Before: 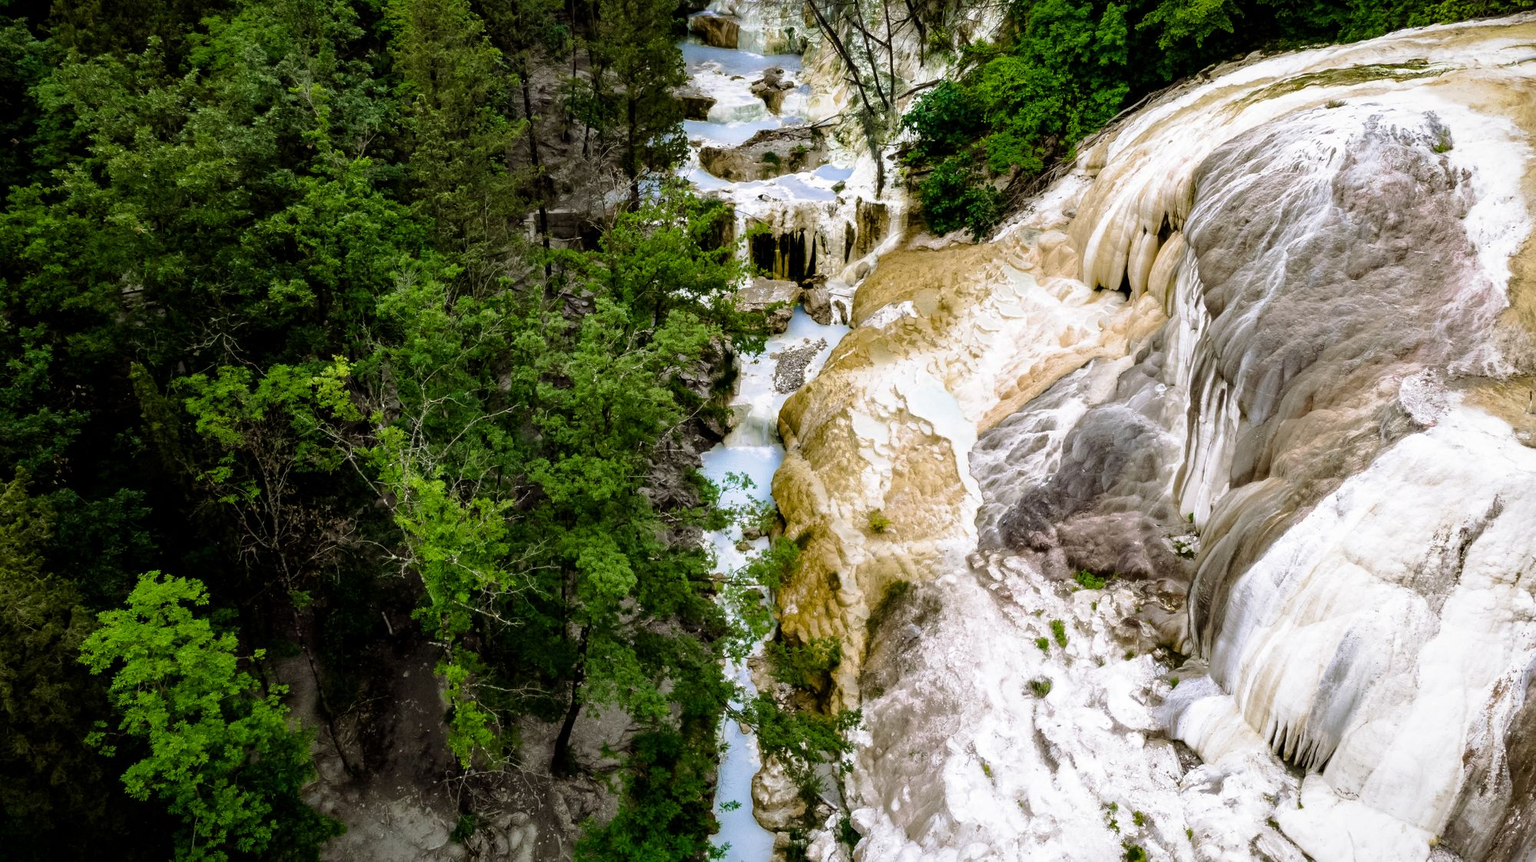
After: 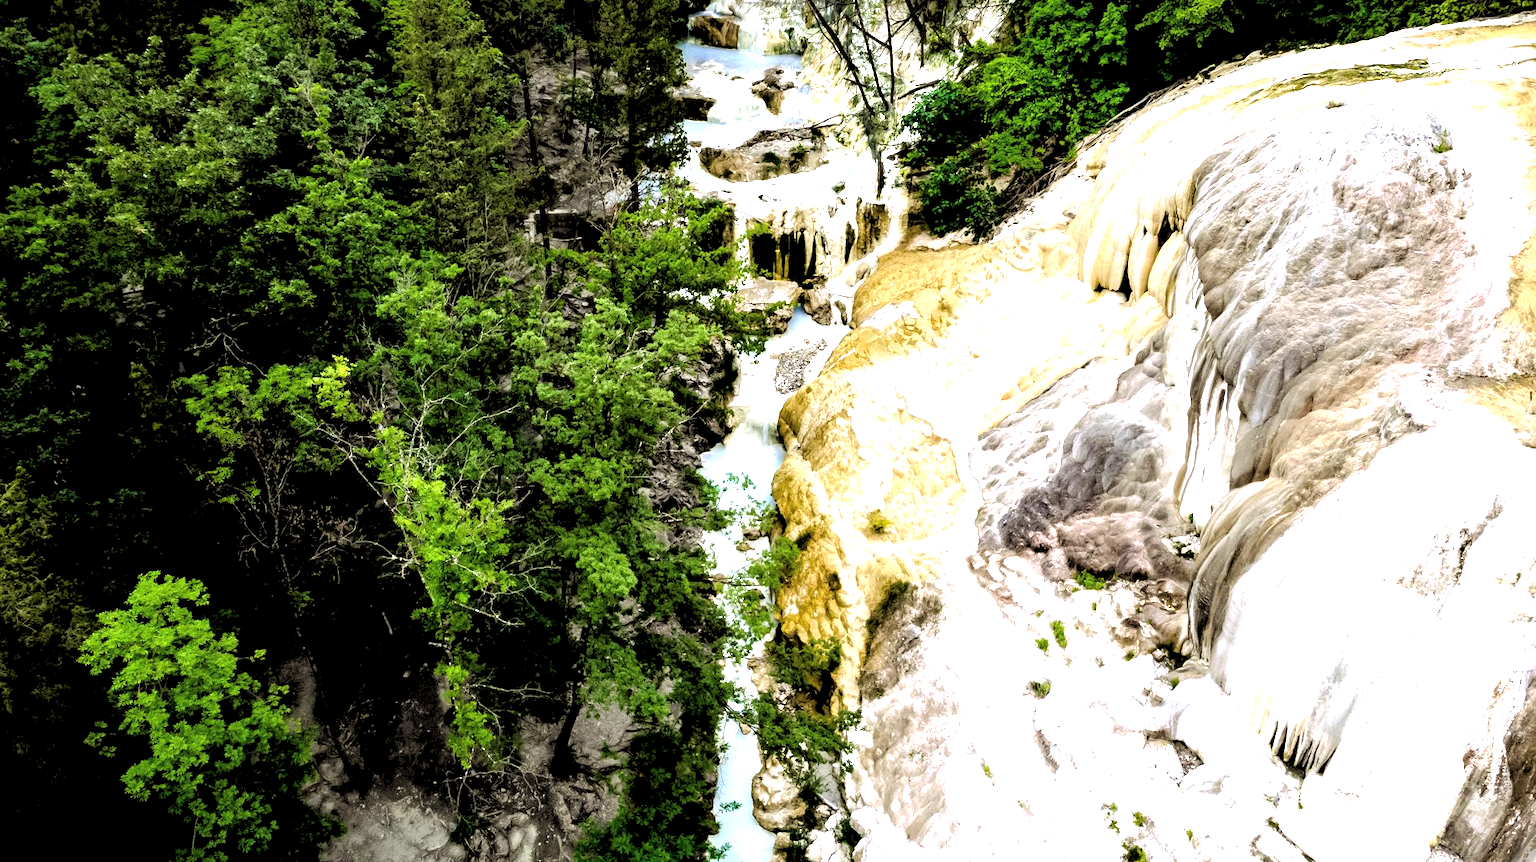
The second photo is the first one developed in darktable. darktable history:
exposure: black level correction -0.002, exposure 1.115 EV, compensate highlight preservation false
rgb levels: levels [[0.034, 0.472, 0.904], [0, 0.5, 1], [0, 0.5, 1]]
